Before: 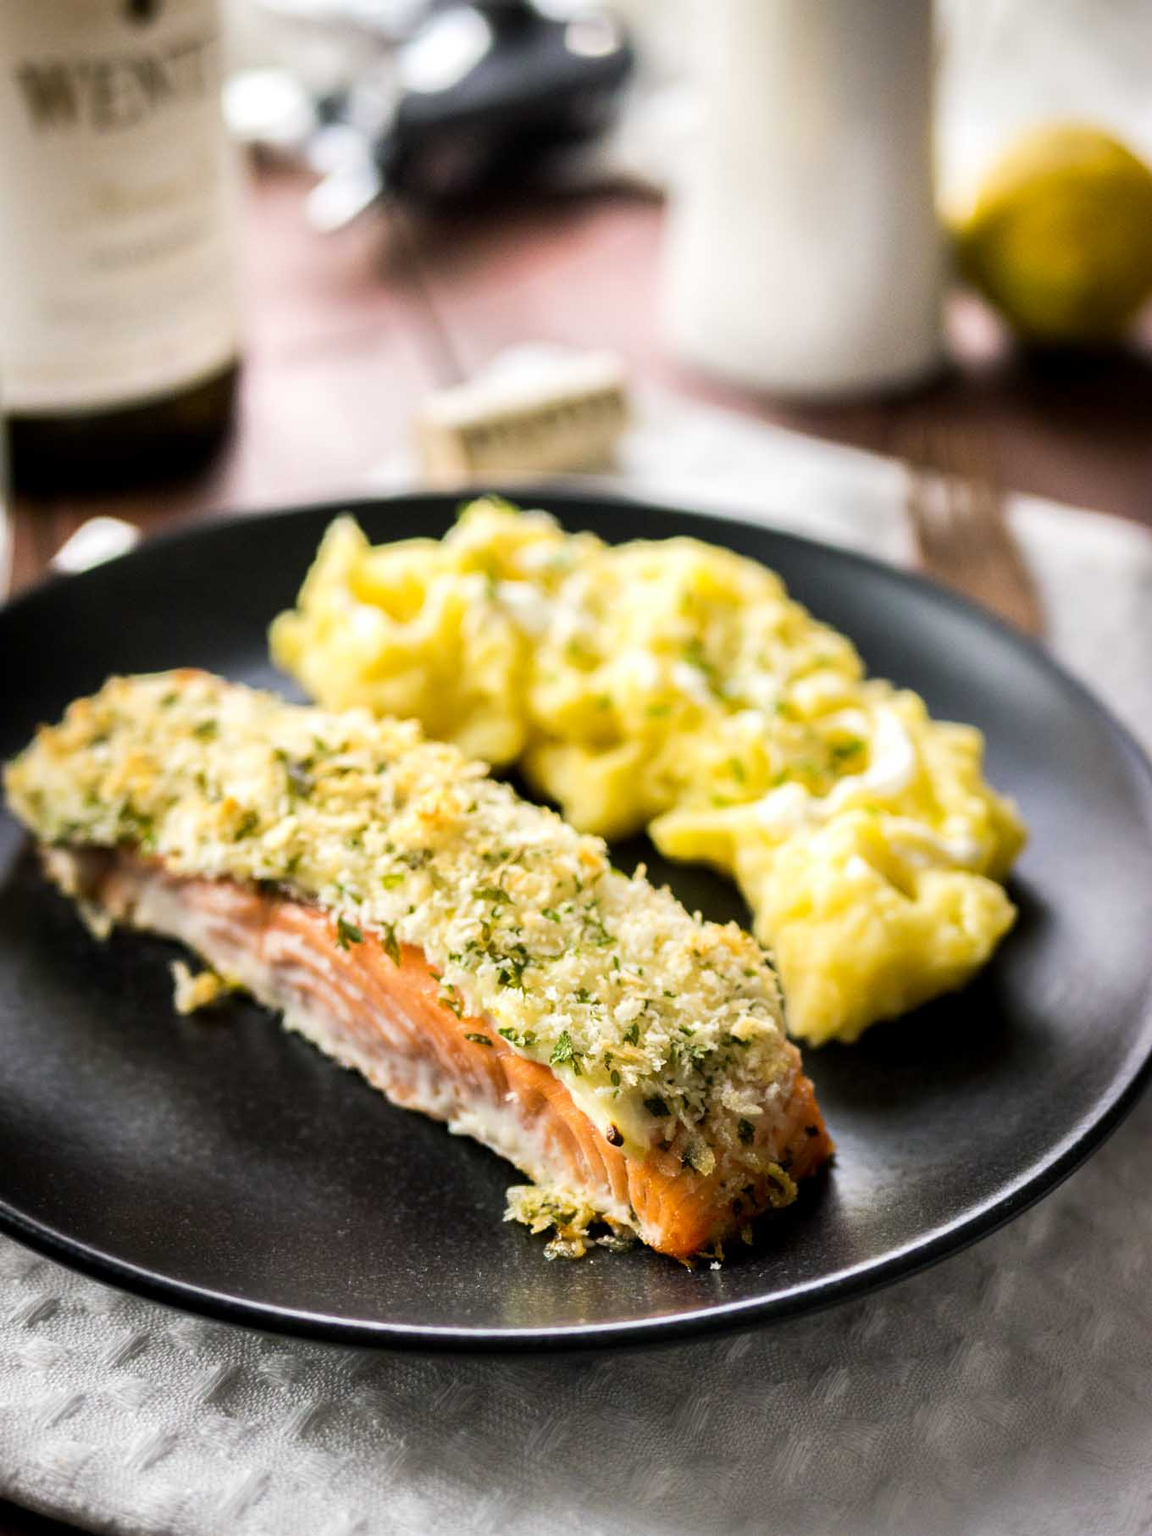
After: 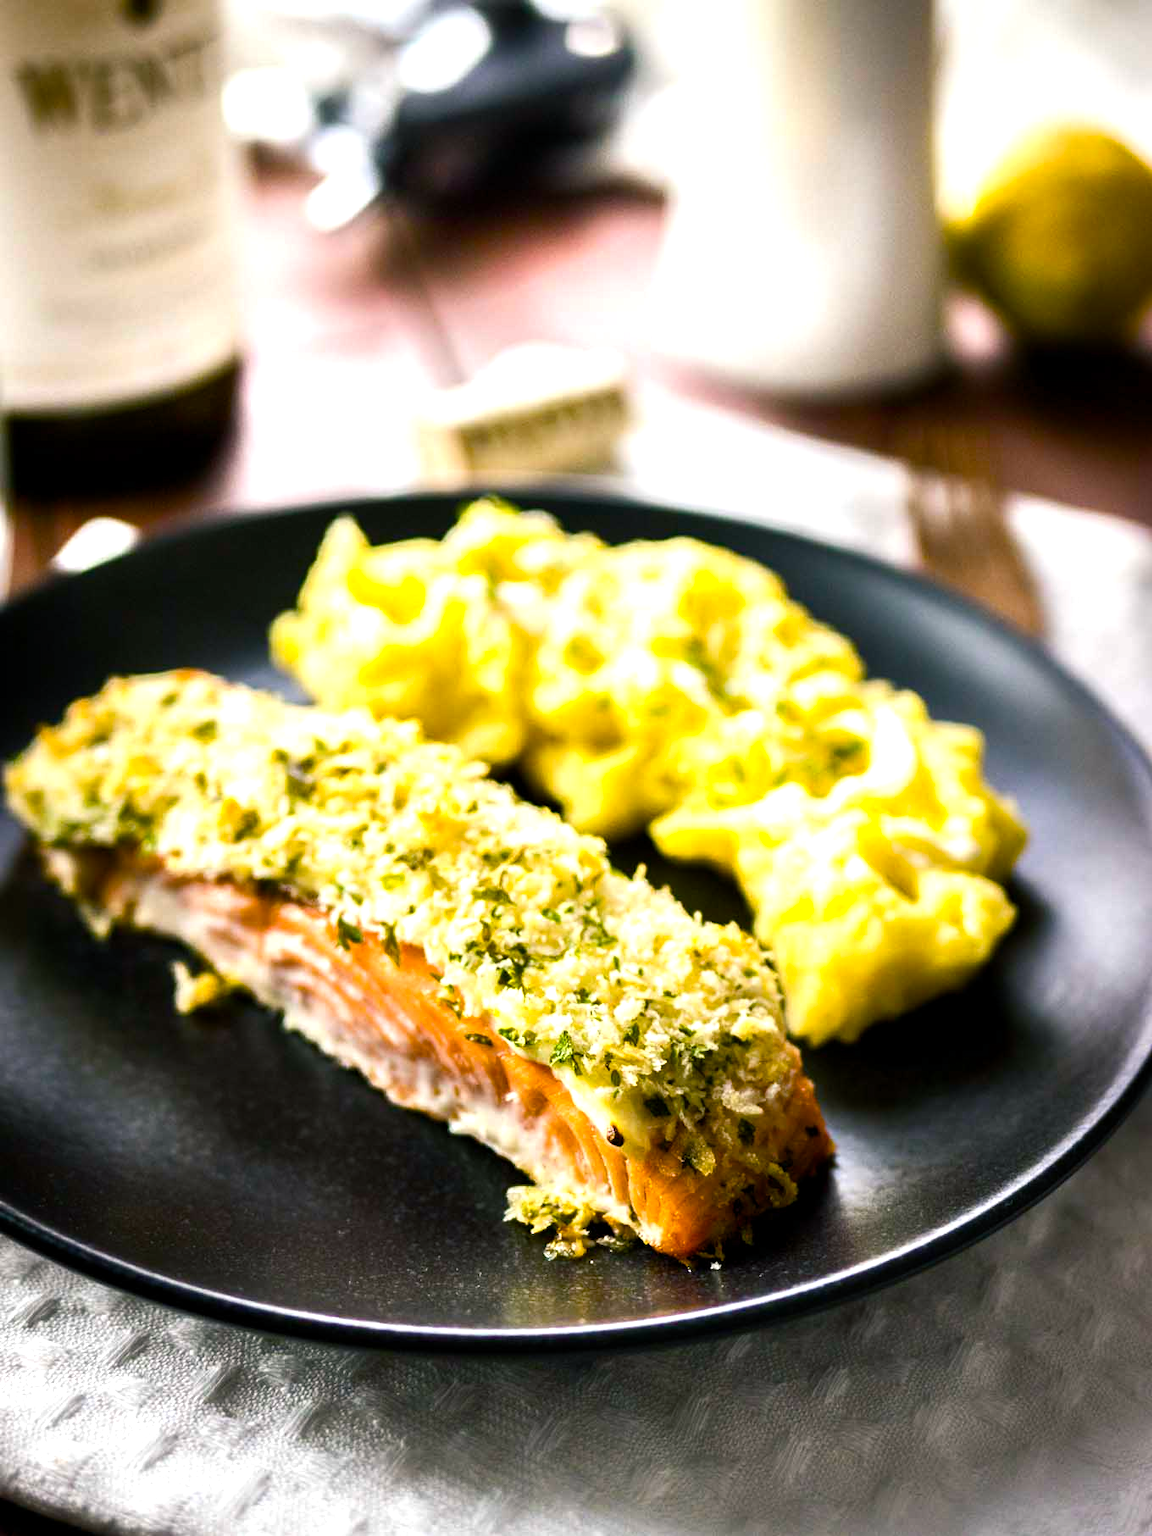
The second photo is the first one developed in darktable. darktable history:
color balance rgb: shadows lift › chroma 2.055%, shadows lift › hue 216.13°, linear chroma grading › global chroma 10.122%, perceptual saturation grading › global saturation 20%, perceptual saturation grading › highlights -25.204%, perceptual saturation grading › shadows 49.415%, perceptual brilliance grading › global brilliance 15.508%, perceptual brilliance grading › shadows -35.558%, global vibrance 20%
